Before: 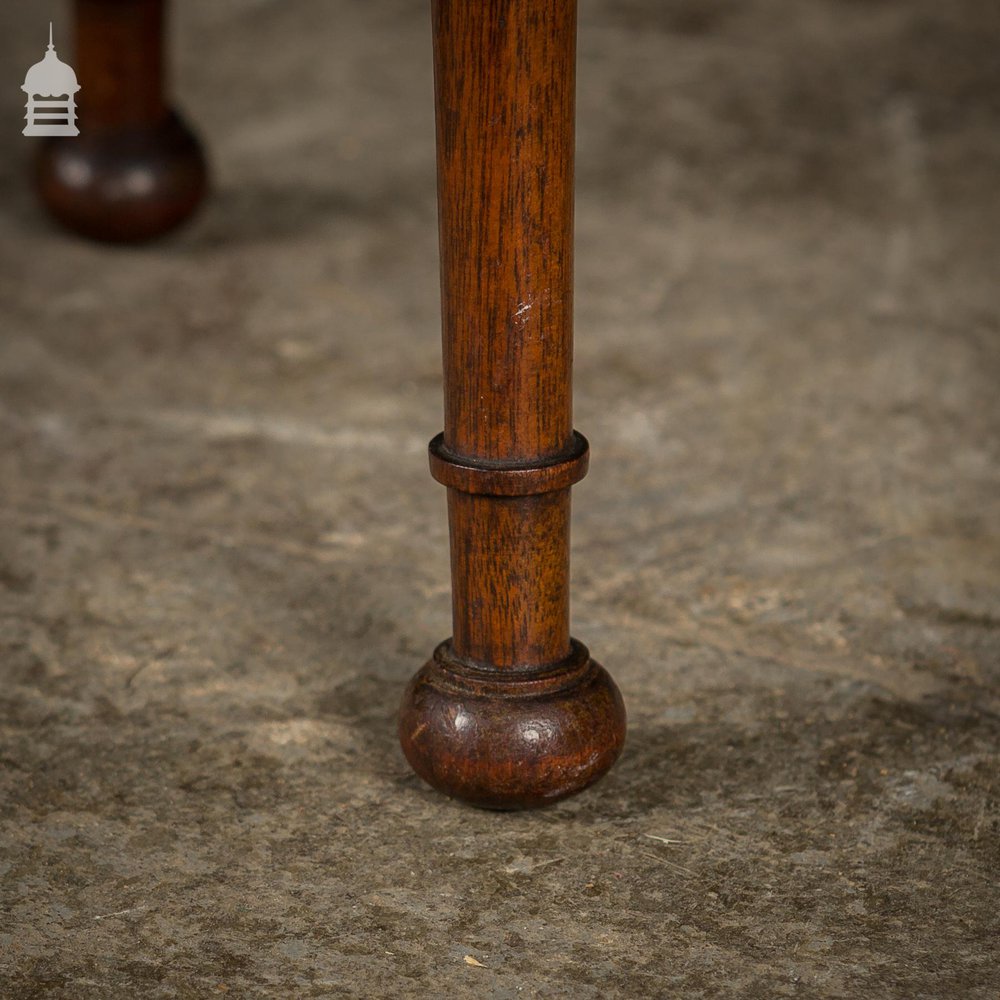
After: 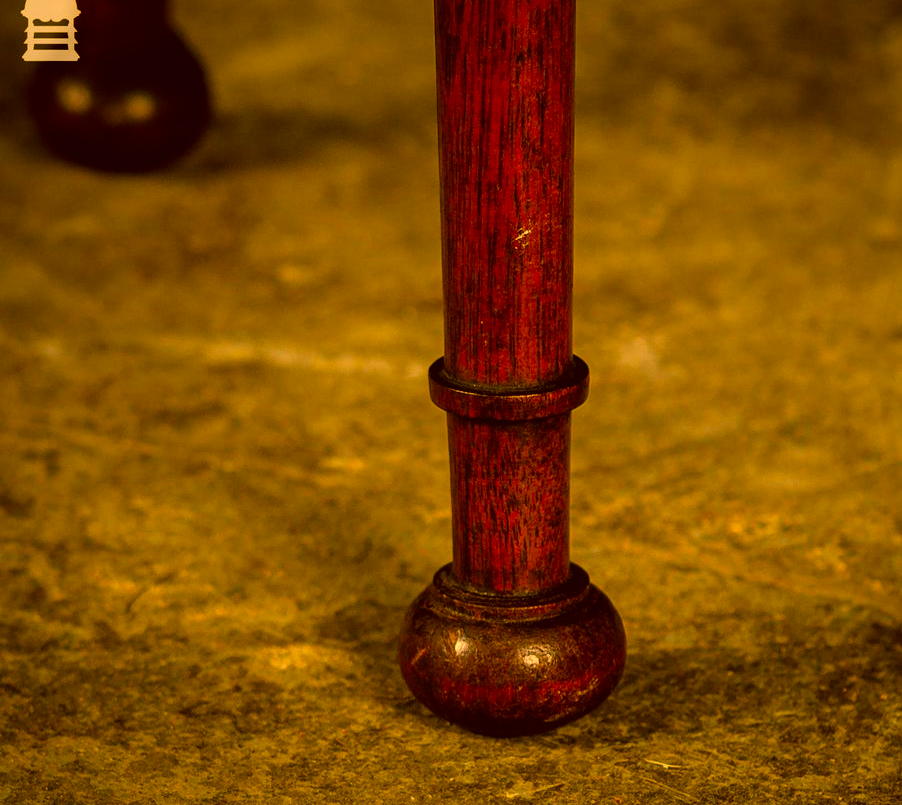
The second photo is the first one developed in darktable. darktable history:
crop: top 7.533%, right 9.79%, bottom 11.925%
filmic rgb: black relative exposure -8.21 EV, white relative exposure 2.2 EV, threshold 2.96 EV, target white luminance 99.9%, hardness 7.11, latitude 75.24%, contrast 1.316, highlights saturation mix -1.98%, shadows ↔ highlights balance 30.57%, enable highlight reconstruction true
color correction: highlights a* 10.74, highlights b* 29.95, shadows a* 2.89, shadows b* 17.35, saturation 1.73
shadows and highlights: shadows 24.35, highlights -79.69, shadows color adjustment 97.67%, soften with gaussian
